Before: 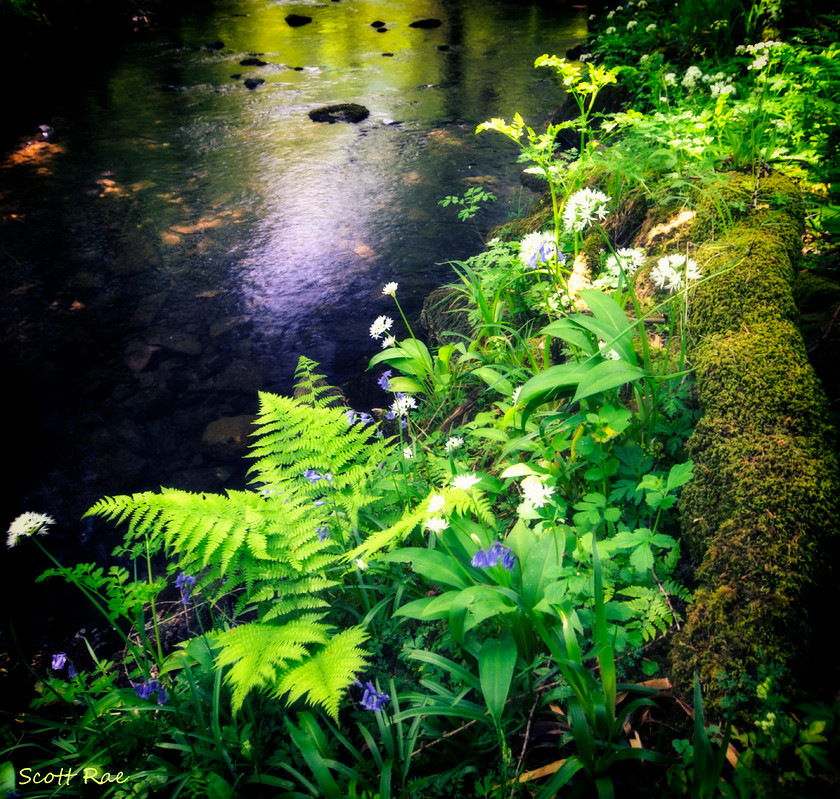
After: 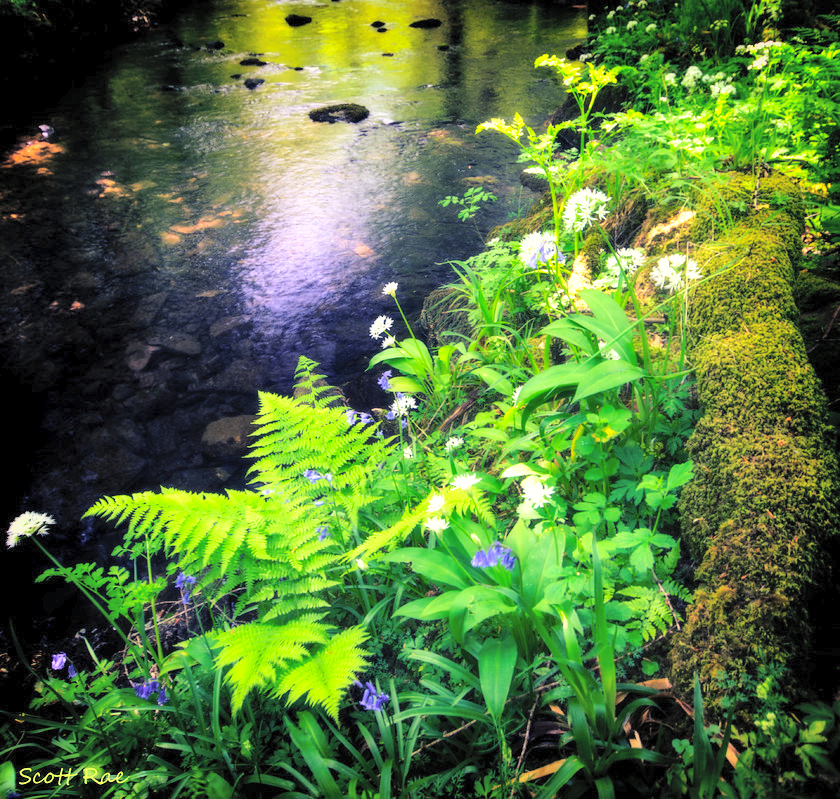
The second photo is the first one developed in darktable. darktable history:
local contrast: highlights 103%, shadows 98%, detail 119%, midtone range 0.2
contrast brightness saturation: contrast 0.103, brightness 0.296, saturation 0.137
shadows and highlights: shadows 33.63, highlights -47.61, compress 49.79%, soften with gaussian
